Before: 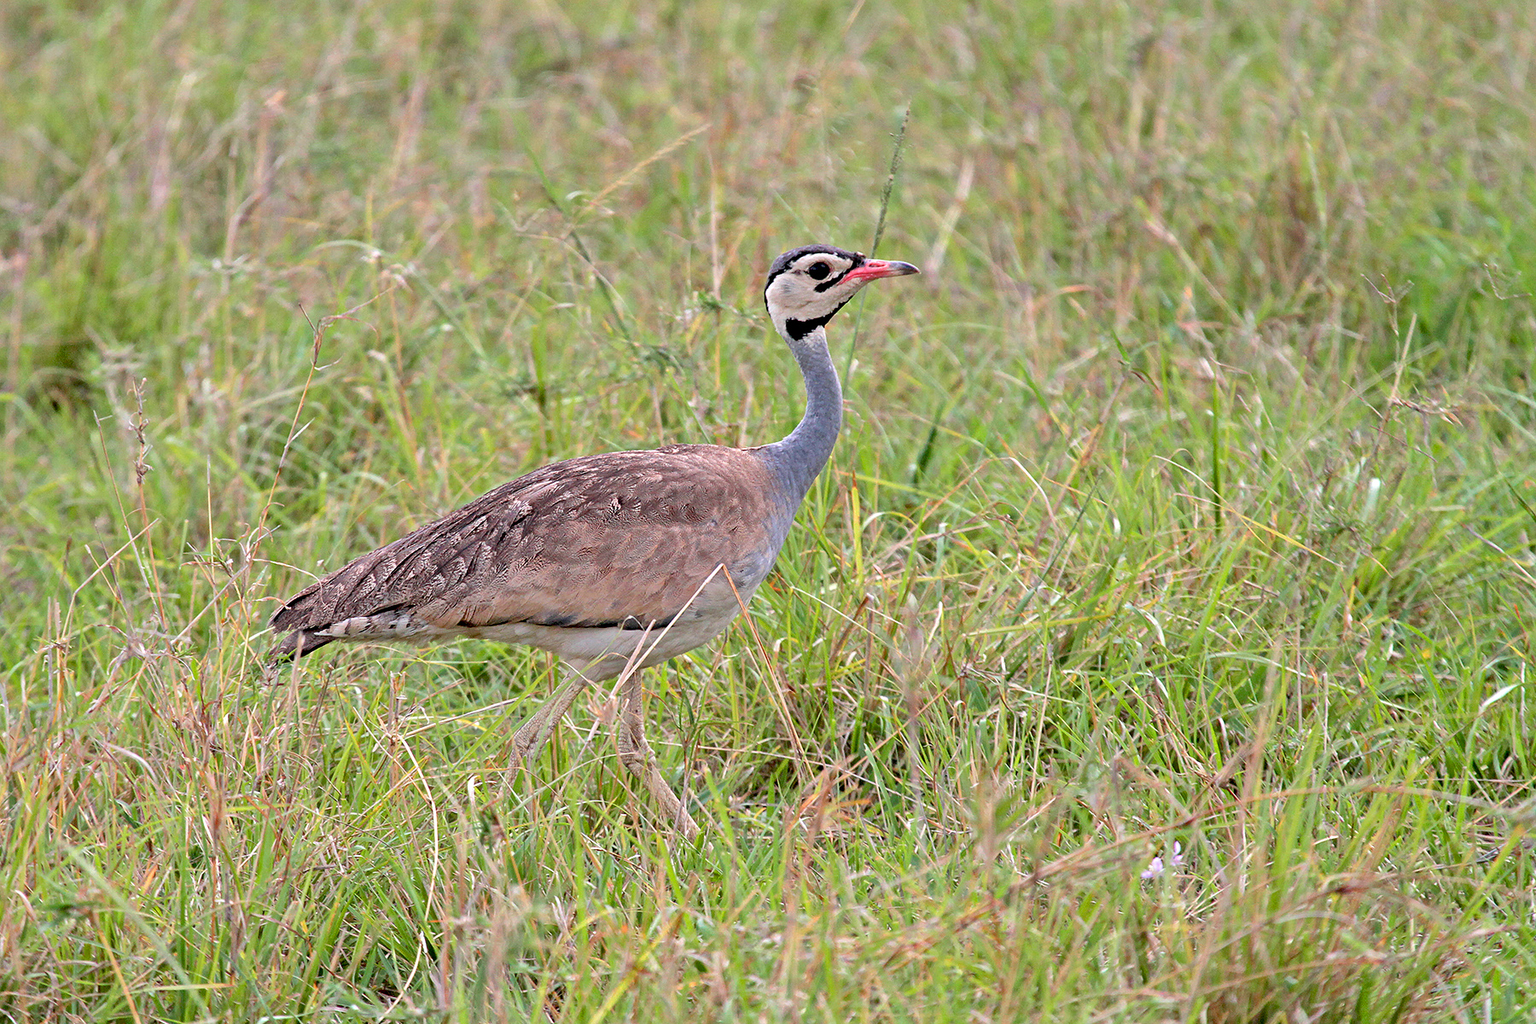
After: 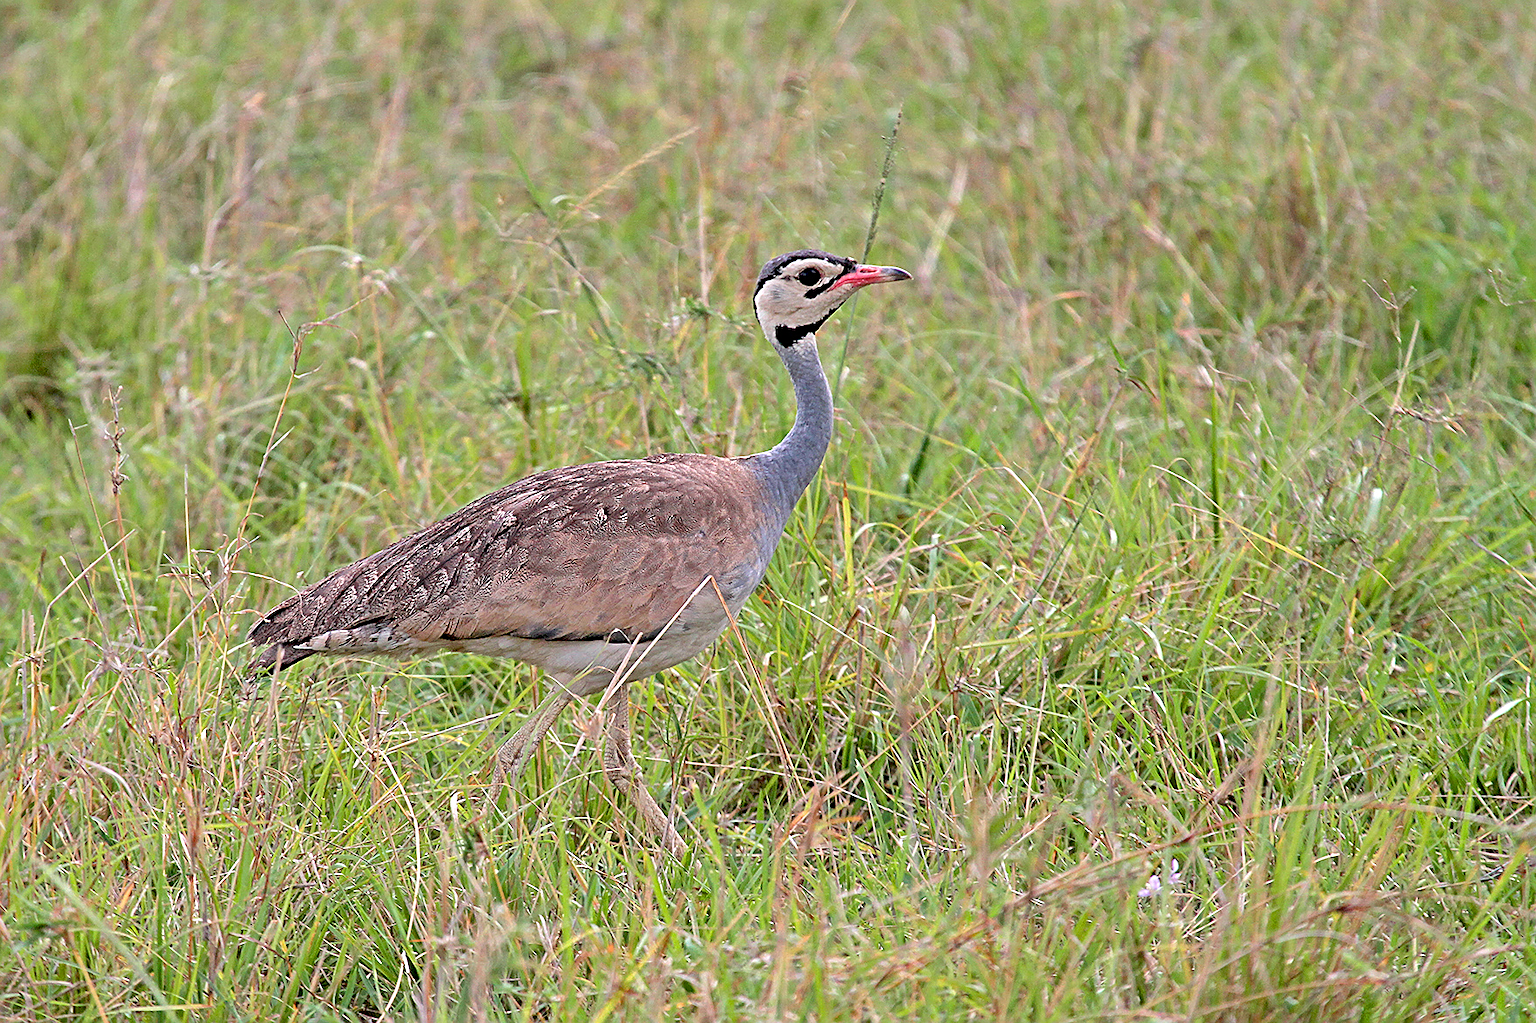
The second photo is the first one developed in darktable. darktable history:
sharpen: amount 0.575
crop: left 1.743%, right 0.268%, bottom 2.011%
